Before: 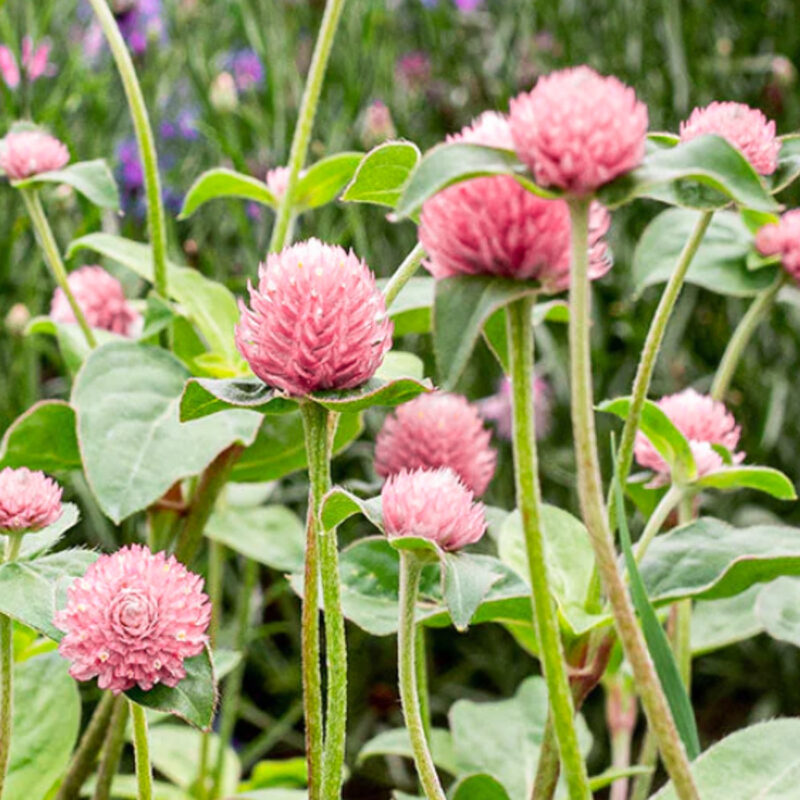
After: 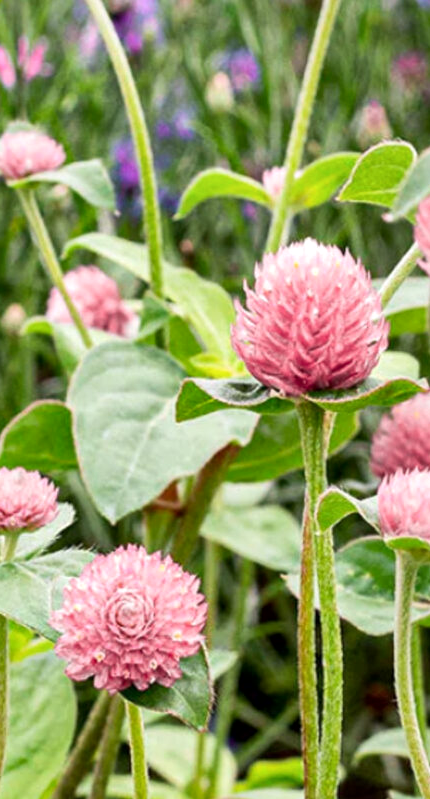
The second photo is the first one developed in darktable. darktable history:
crop: left 0.587%, right 45.588%, bottom 0.086%
local contrast: mode bilateral grid, contrast 20, coarseness 50, detail 130%, midtone range 0.2
